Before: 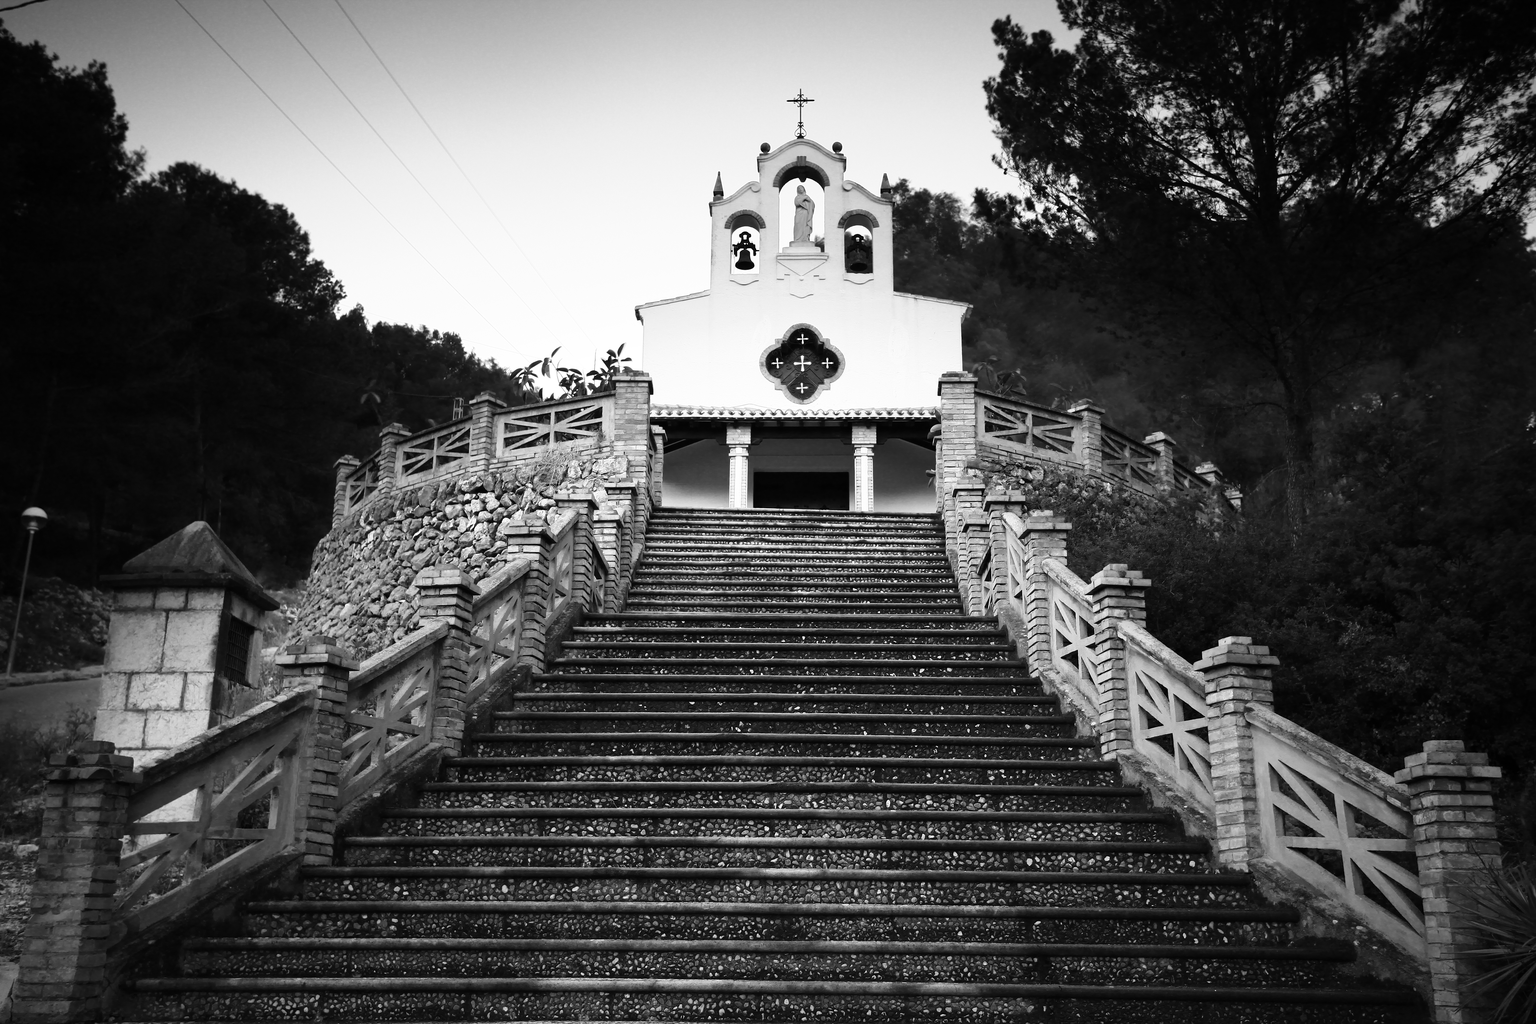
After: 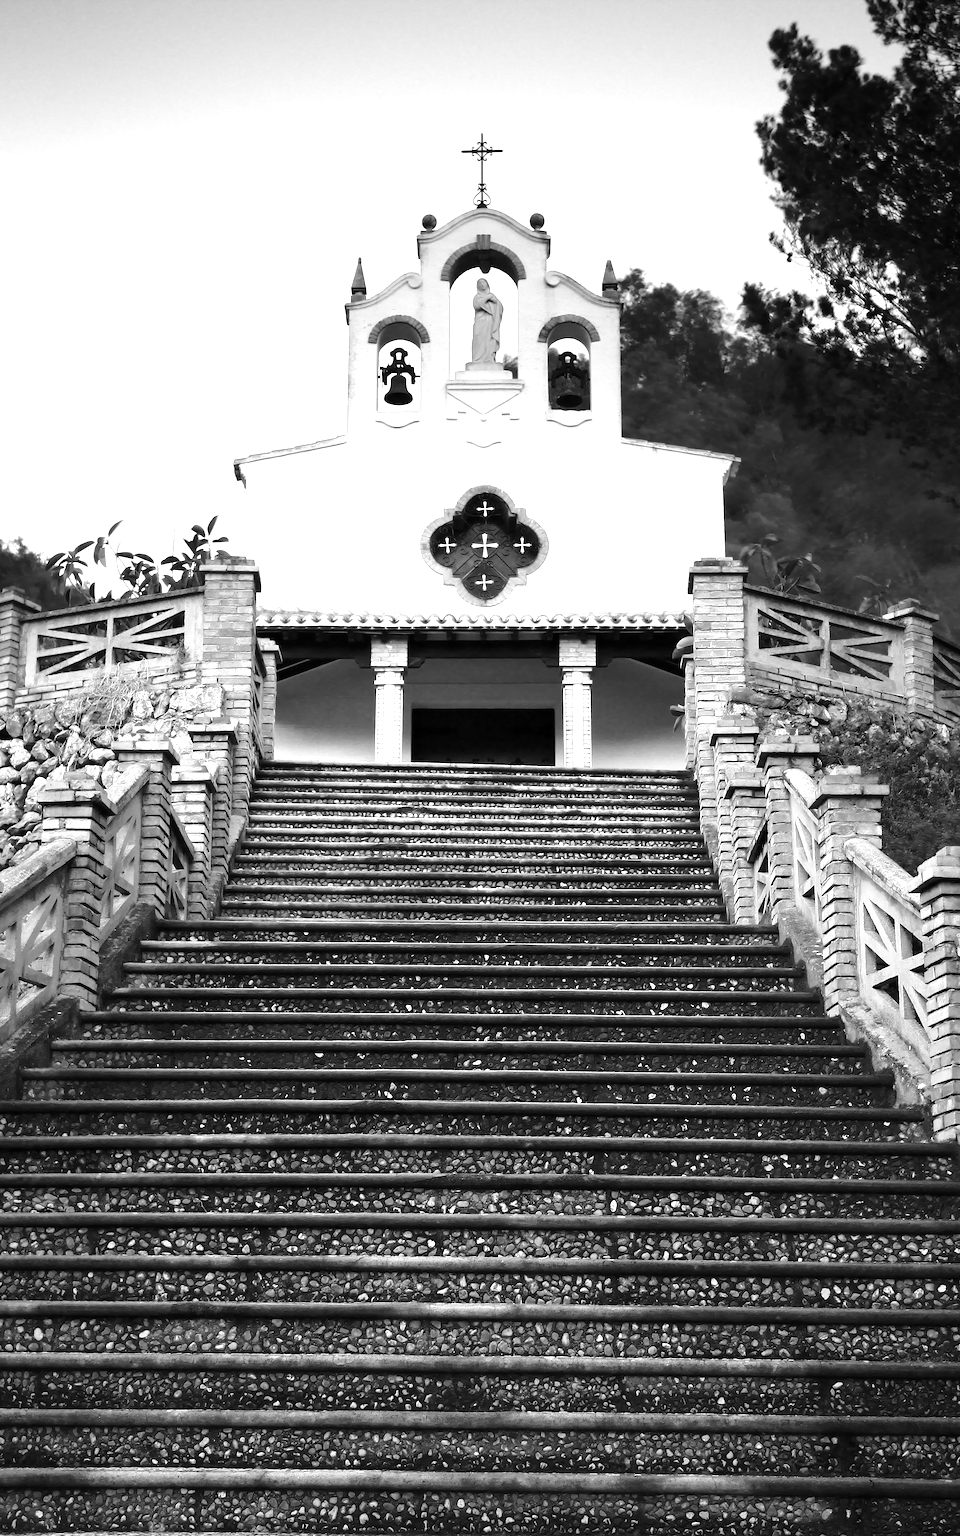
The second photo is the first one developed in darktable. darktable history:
crop: left 31.229%, right 27.105%
exposure: black level correction 0.001, exposure 0.5 EV, compensate exposure bias true, compensate highlight preservation false
color balance rgb: perceptual saturation grading › global saturation 25%, perceptual brilliance grading › mid-tones 10%, perceptual brilliance grading › shadows 15%, global vibrance 20%
